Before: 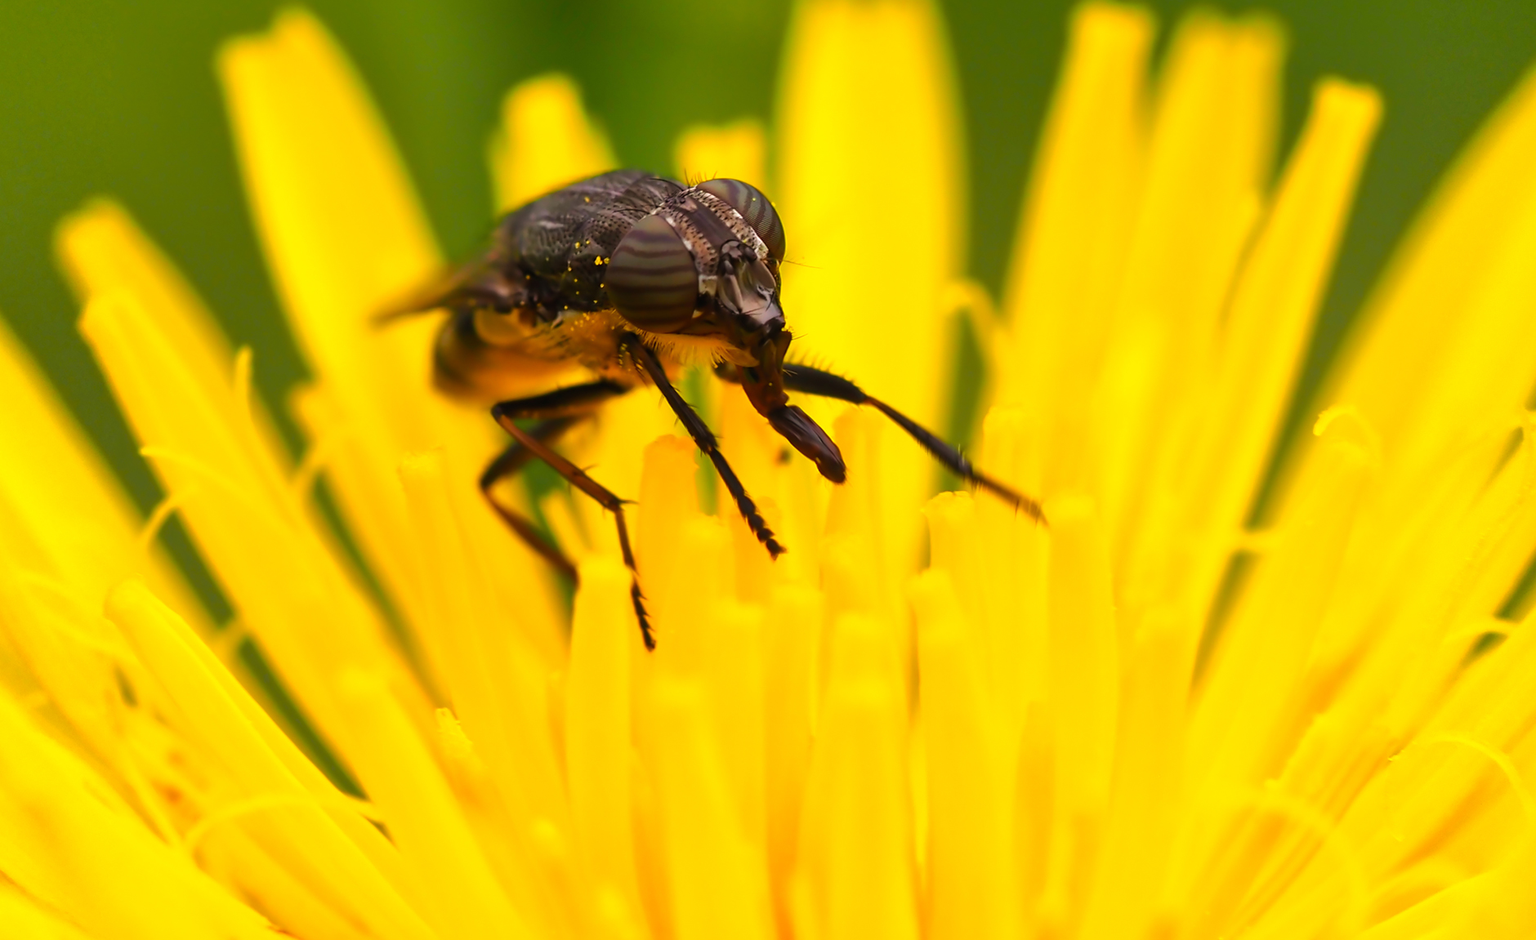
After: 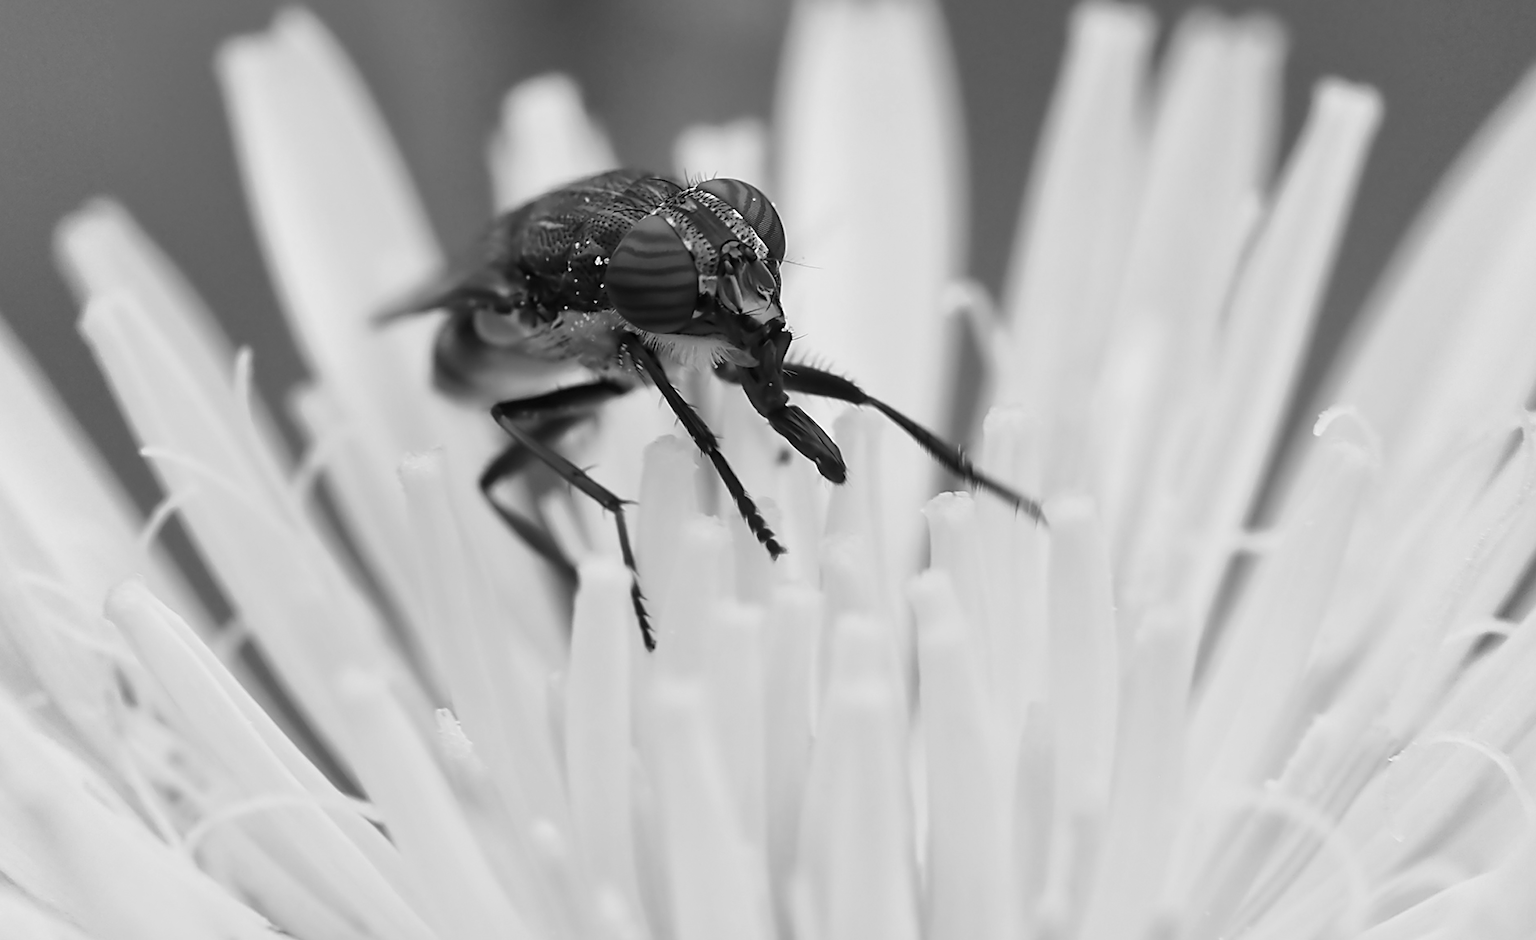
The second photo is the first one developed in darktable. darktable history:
sharpen: on, module defaults
contrast brightness saturation: saturation -0.1
monochrome: on, module defaults
